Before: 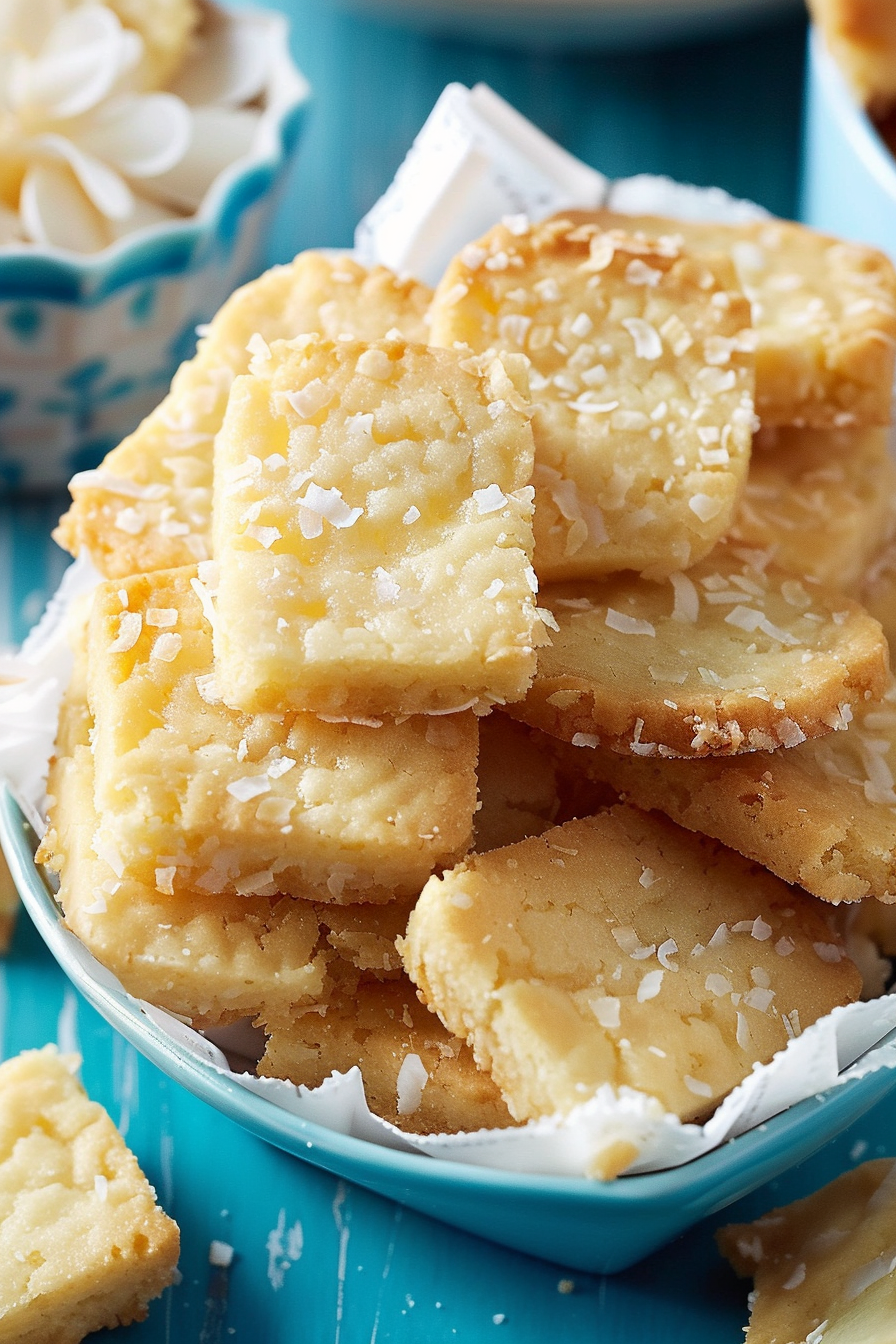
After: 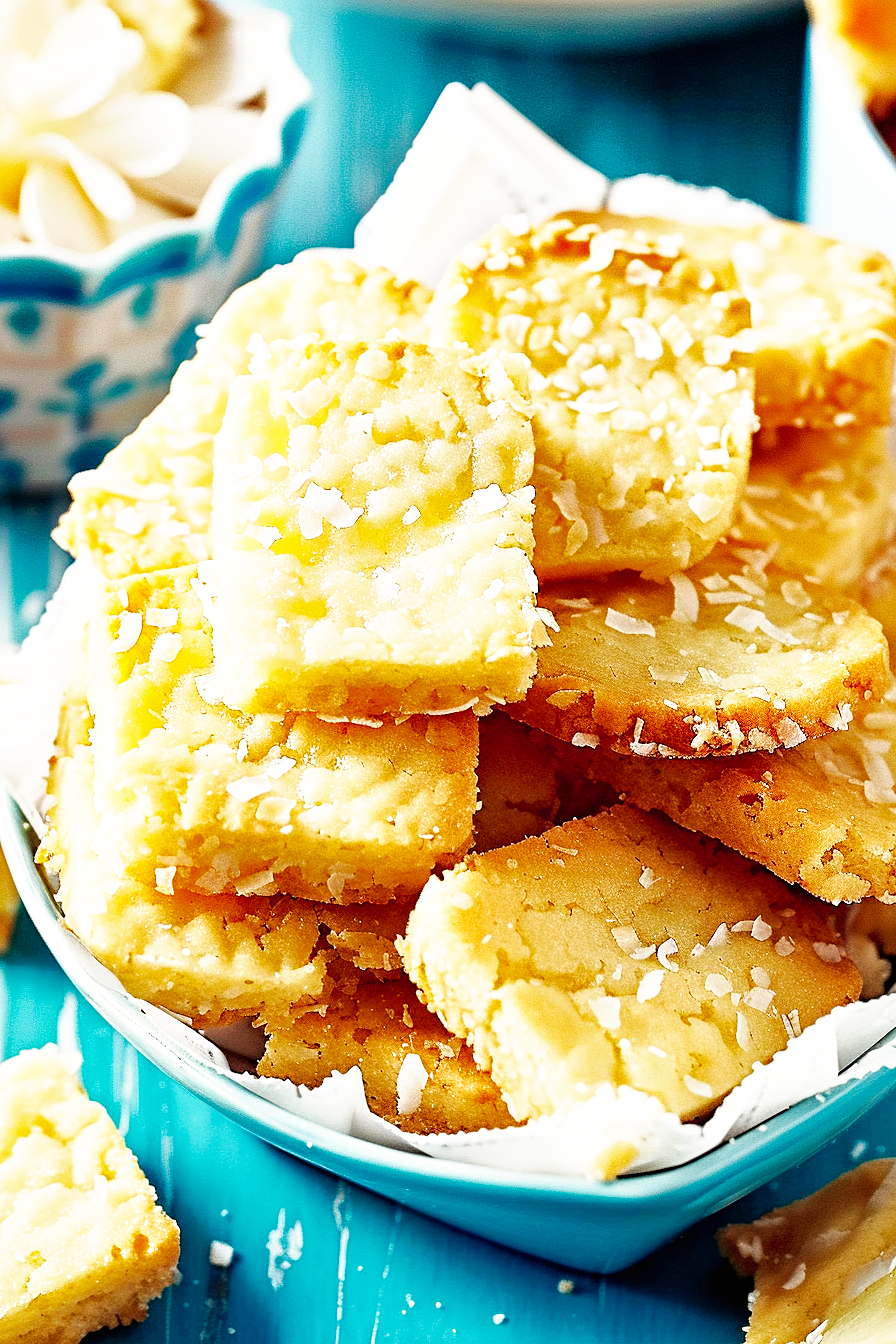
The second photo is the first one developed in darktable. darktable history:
white balance: red 1.045, blue 0.932
contrast equalizer: octaves 7, y [[0.5, 0.542, 0.583, 0.625, 0.667, 0.708], [0.5 ×6], [0.5 ×6], [0 ×6], [0 ×6]]
base curve: curves: ch0 [(0, 0) (0.007, 0.004) (0.027, 0.03) (0.046, 0.07) (0.207, 0.54) (0.442, 0.872) (0.673, 0.972) (1, 1)], preserve colors none
shadows and highlights: on, module defaults
